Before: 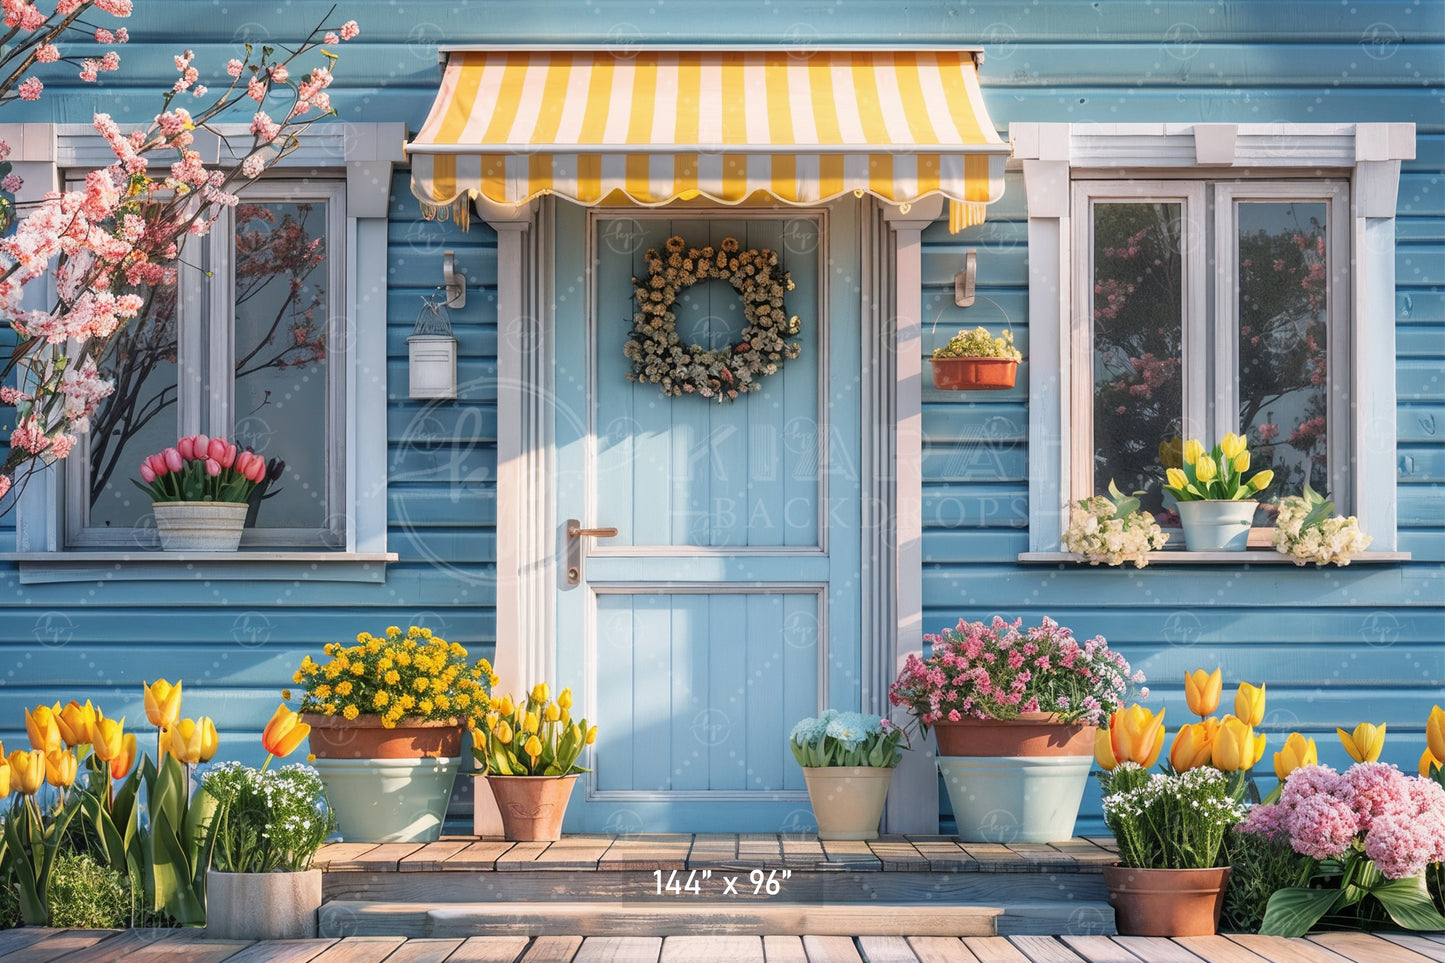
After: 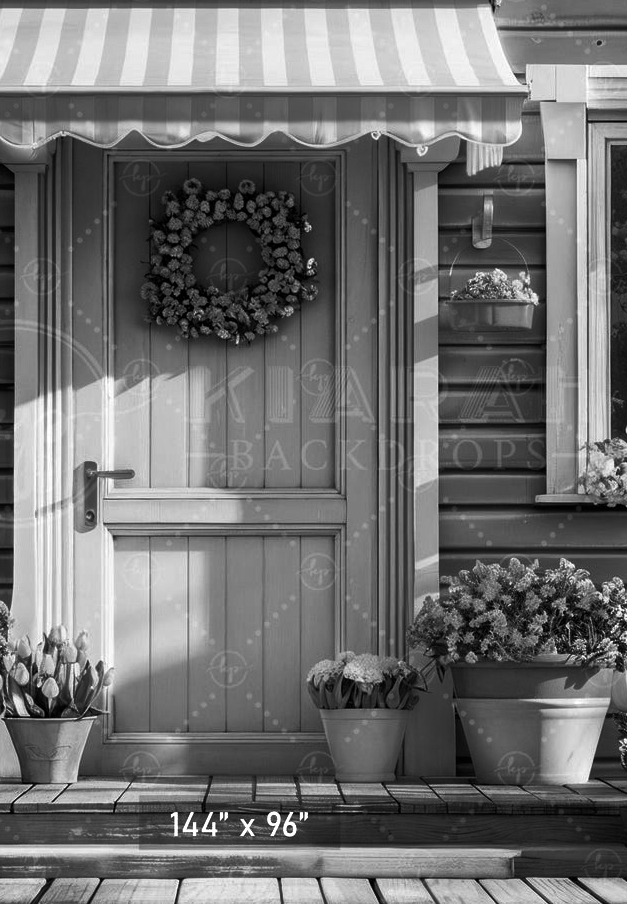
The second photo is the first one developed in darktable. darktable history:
crop: left 33.452%, top 6.025%, right 23.155%
color balance: mode lift, gamma, gain (sRGB), lift [1, 1, 0.101, 1]
monochrome: on, module defaults
contrast equalizer: octaves 7, y [[0.6 ×6], [0.55 ×6], [0 ×6], [0 ×6], [0 ×6]], mix 0.35
